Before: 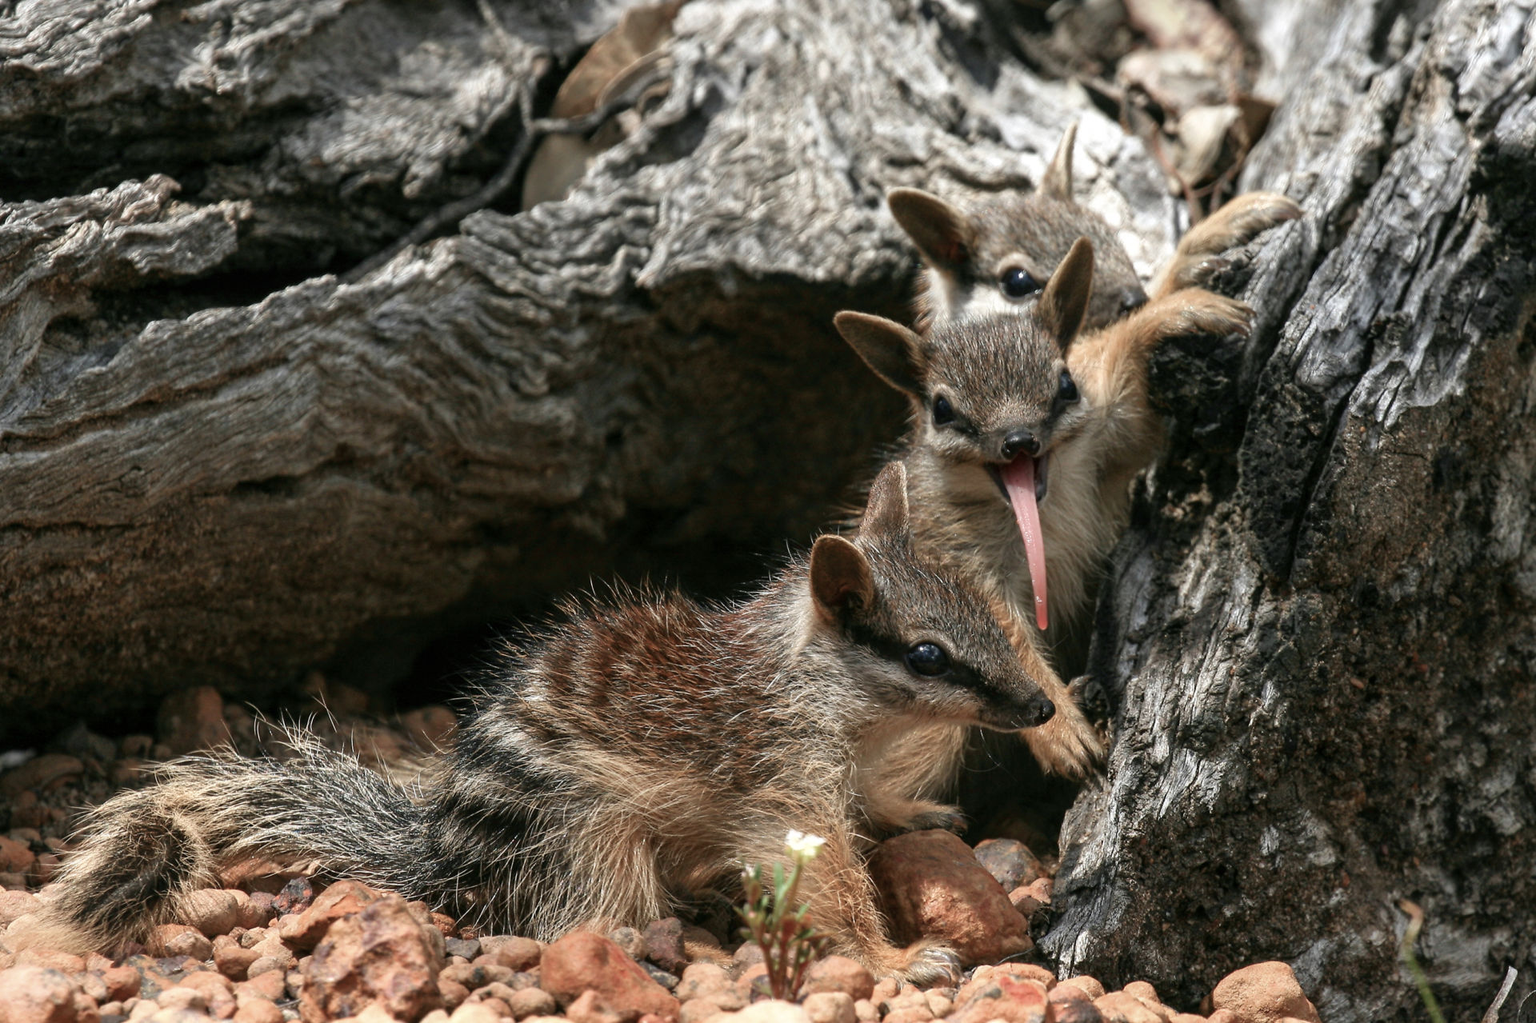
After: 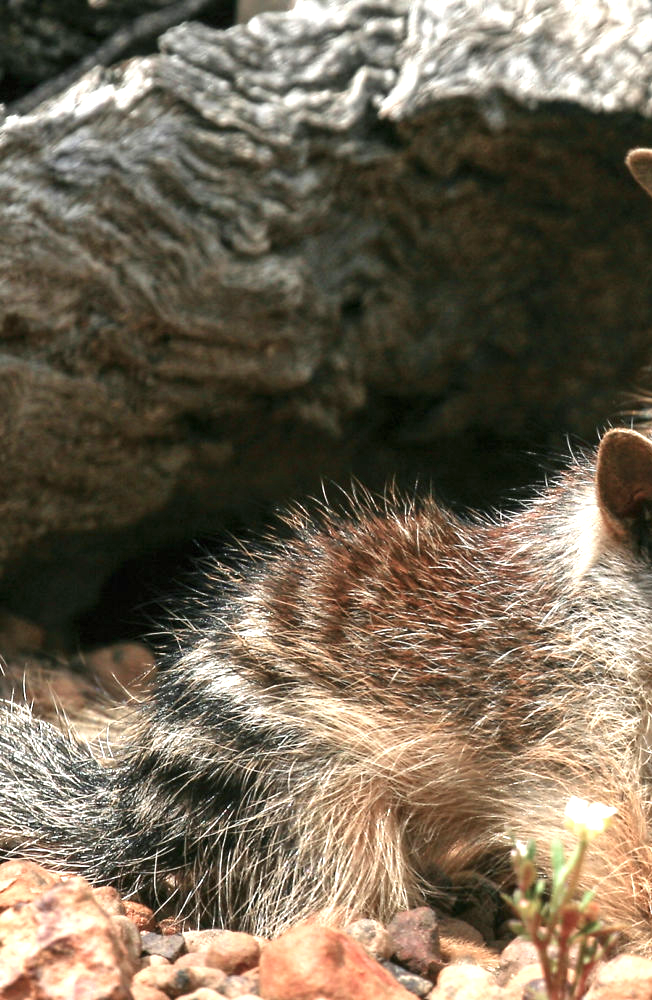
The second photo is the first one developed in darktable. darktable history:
exposure: black level correction 0, exposure 1.096 EV, compensate highlight preservation false
crop and rotate: left 21.671%, top 18.786%, right 44.337%, bottom 2.975%
